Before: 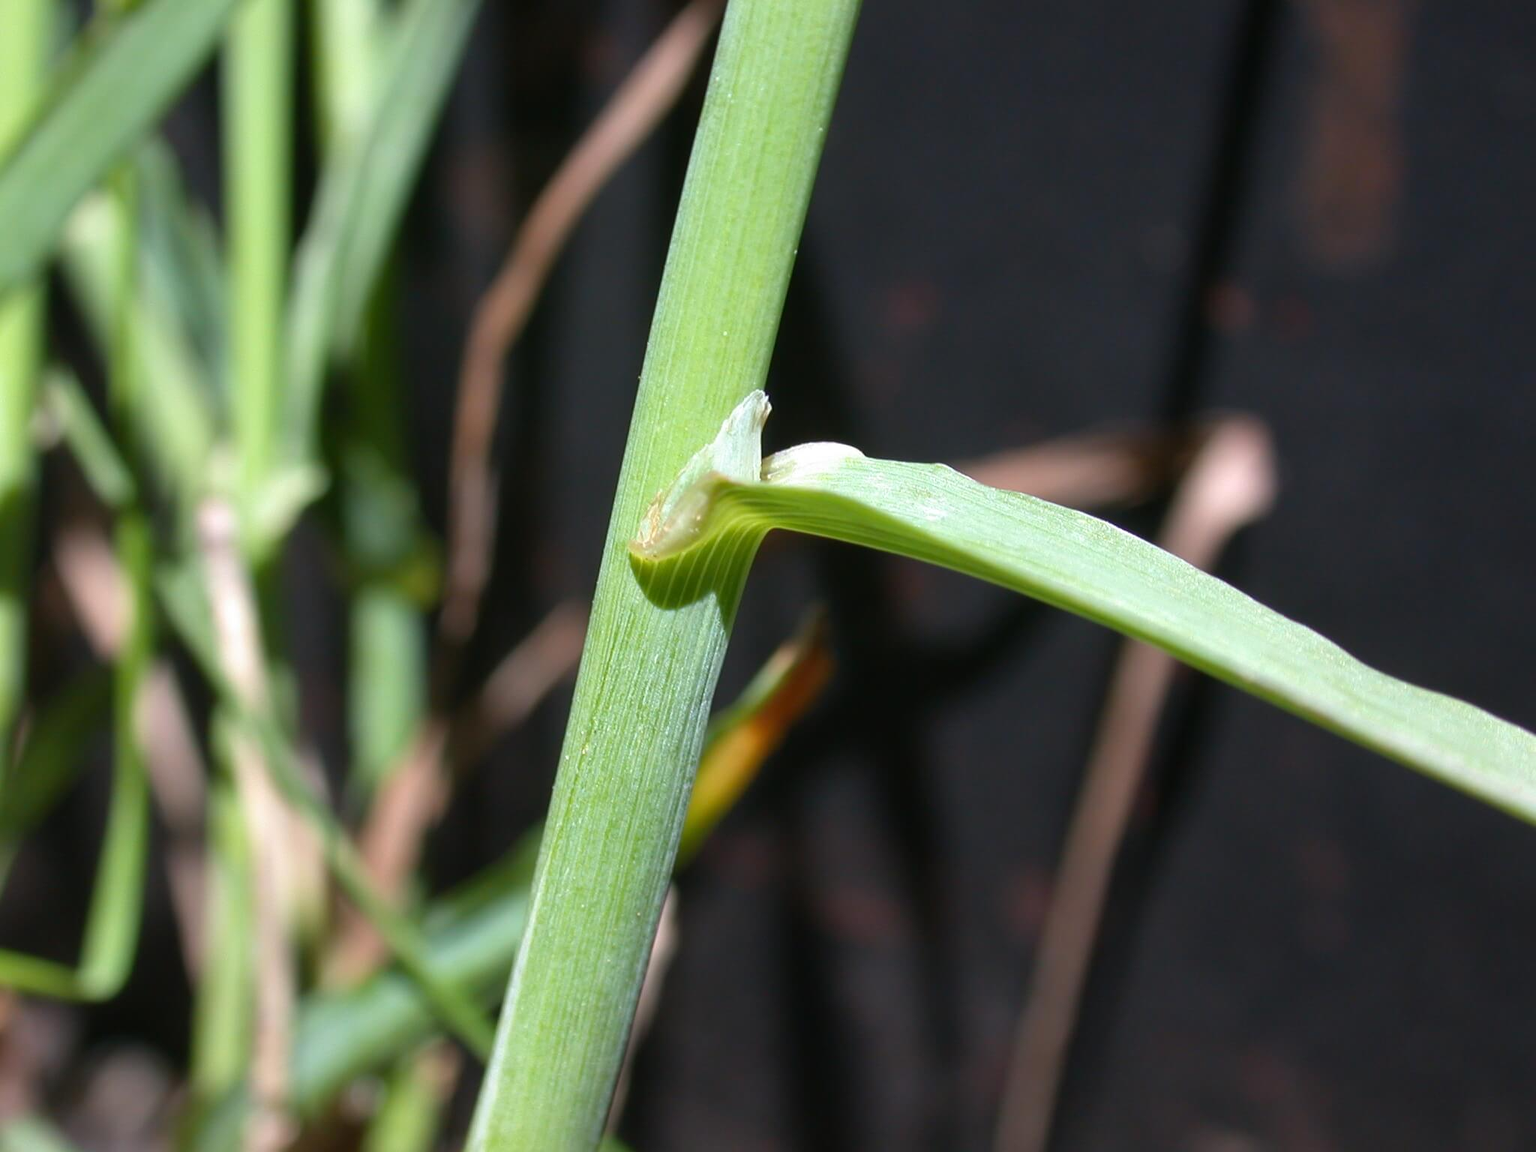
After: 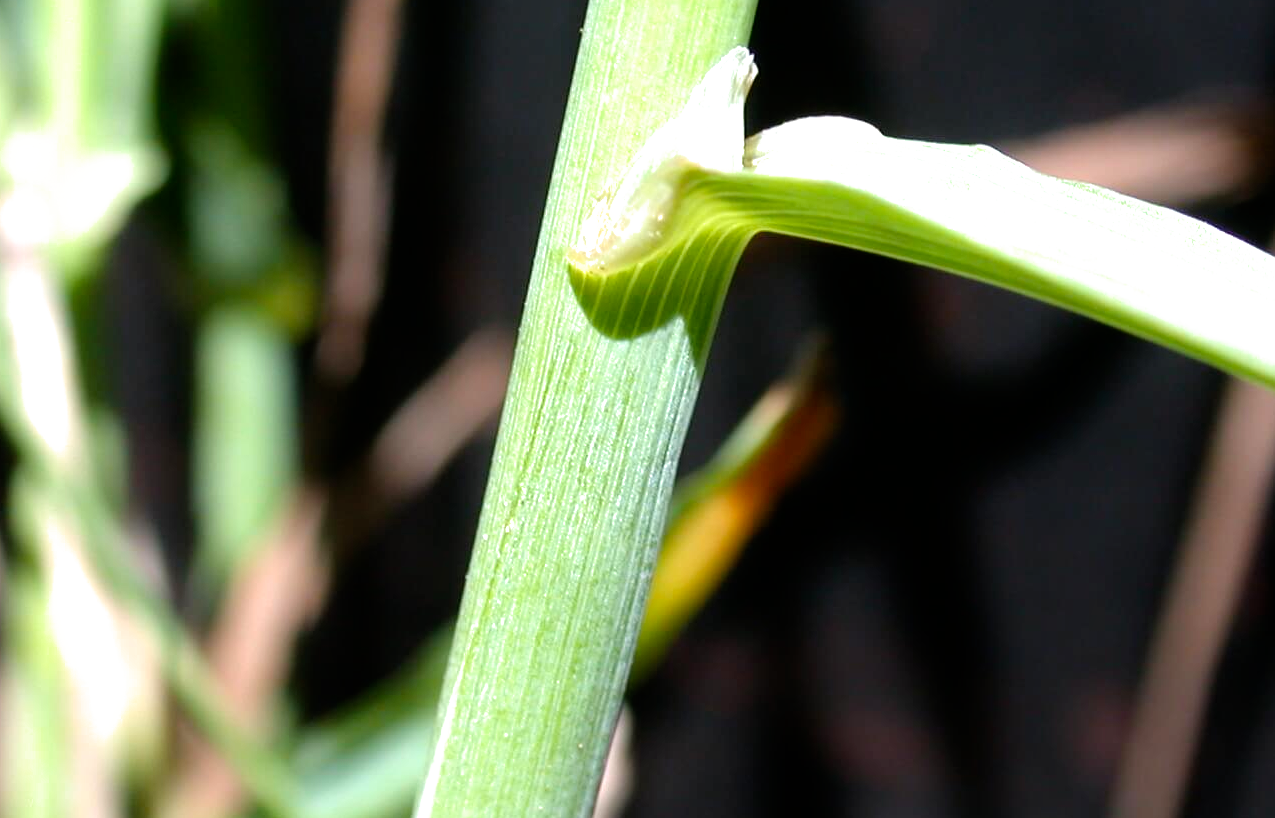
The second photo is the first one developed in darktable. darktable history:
crop: left 13.25%, top 30.859%, right 24.481%, bottom 15.878%
filmic rgb: middle gray luminance 18.23%, black relative exposure -11.58 EV, white relative exposure 2.61 EV, target black luminance 0%, hardness 8.42, latitude 98.41%, contrast 1.083, shadows ↔ highlights balance 0.317%, add noise in highlights 0, preserve chrominance no, color science v3 (2019), use custom middle-gray values true, contrast in highlights soft
tone equalizer: -8 EV -0.748 EV, -7 EV -0.669 EV, -6 EV -0.617 EV, -5 EV -0.369 EV, -3 EV 0.379 EV, -2 EV 0.6 EV, -1 EV 0.698 EV, +0 EV 0.761 EV
